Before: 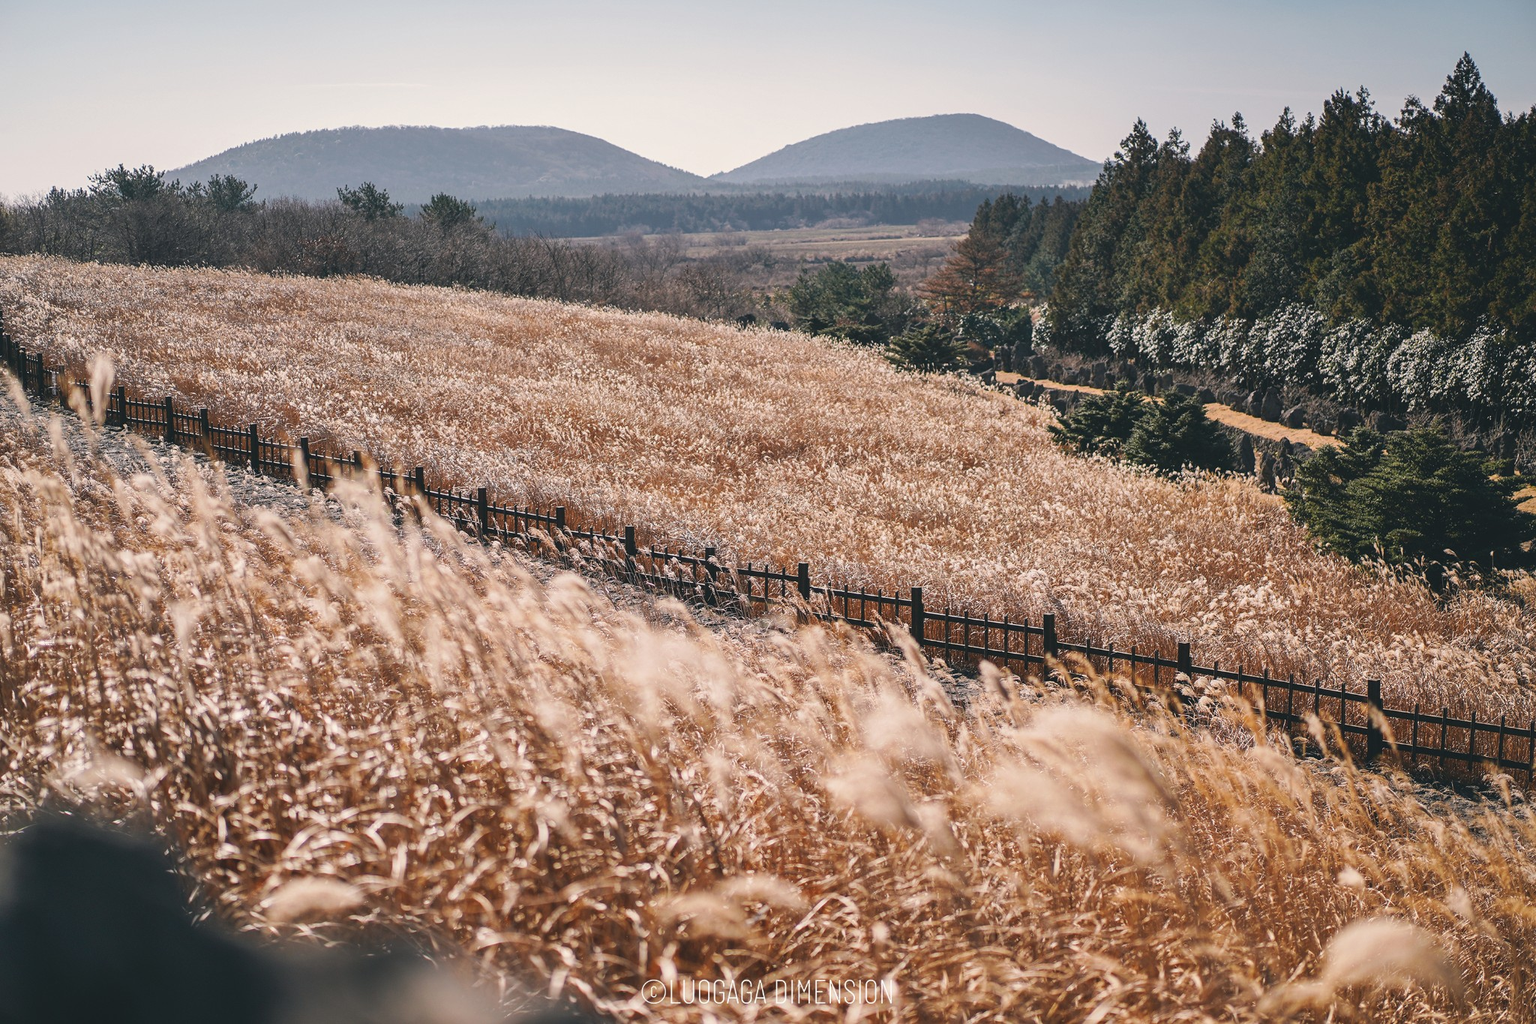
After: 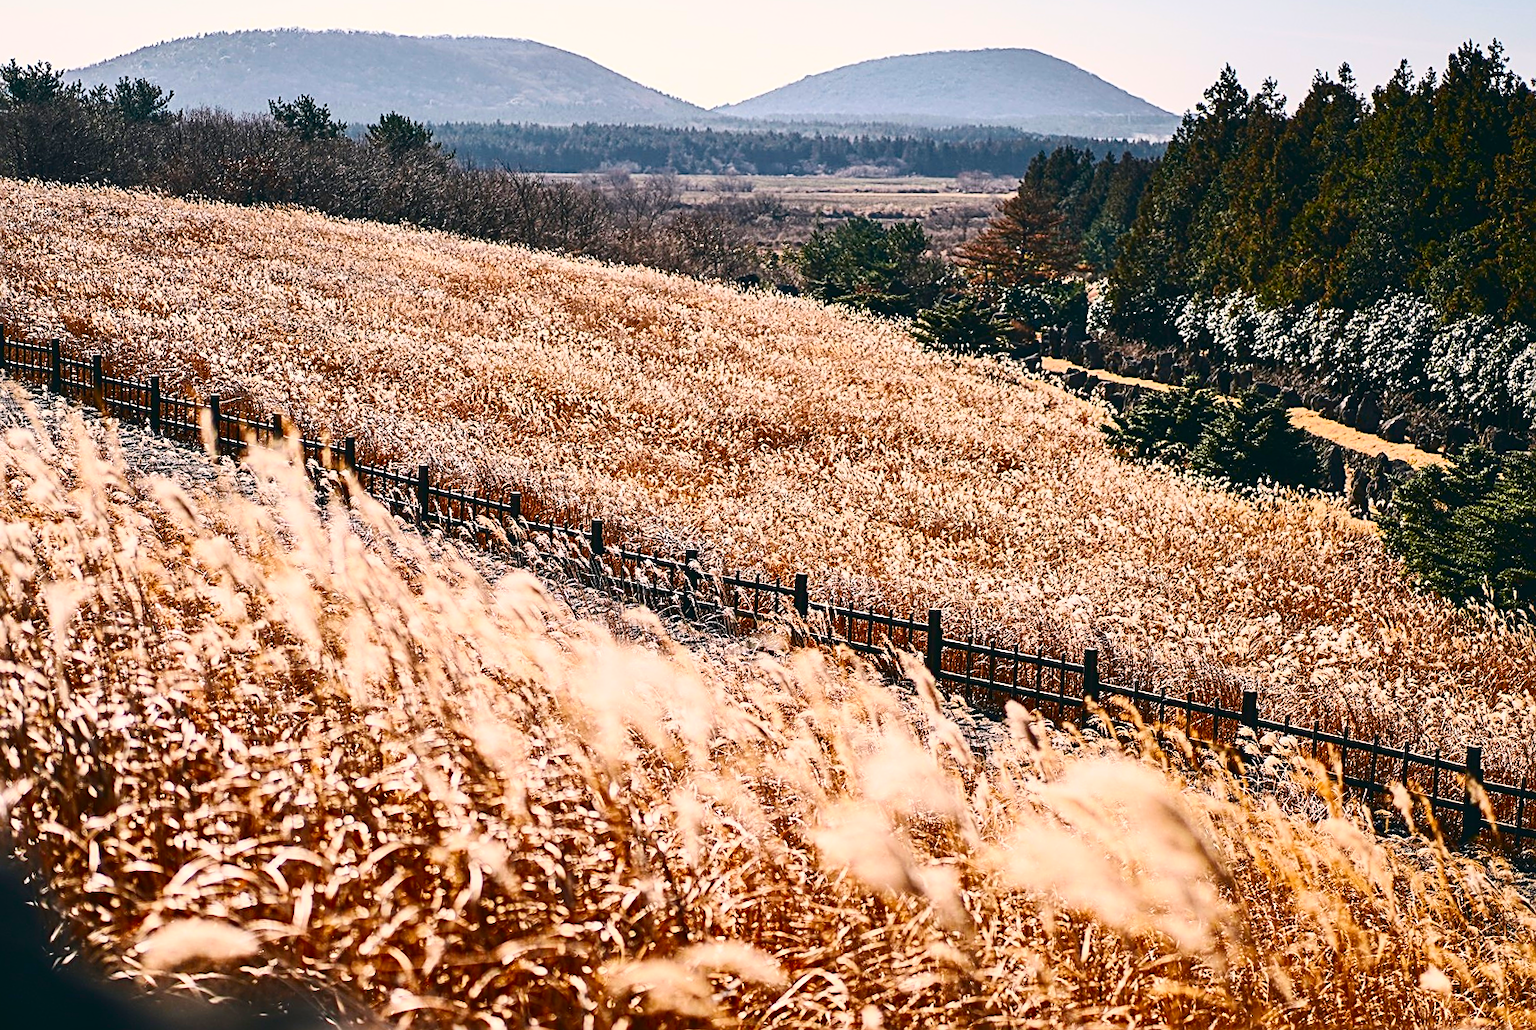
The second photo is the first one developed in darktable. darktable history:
contrast brightness saturation: contrast 0.406, brightness 0.041, saturation 0.248
sharpen: radius 2.536, amount 0.62
color balance rgb: perceptual saturation grading › global saturation 21.174%, perceptual saturation grading › highlights -19.906%, perceptual saturation grading › shadows 29.955%, global vibrance 20%
crop and rotate: angle -2.83°, left 5.333%, top 5.157%, right 4.636%, bottom 4.146%
